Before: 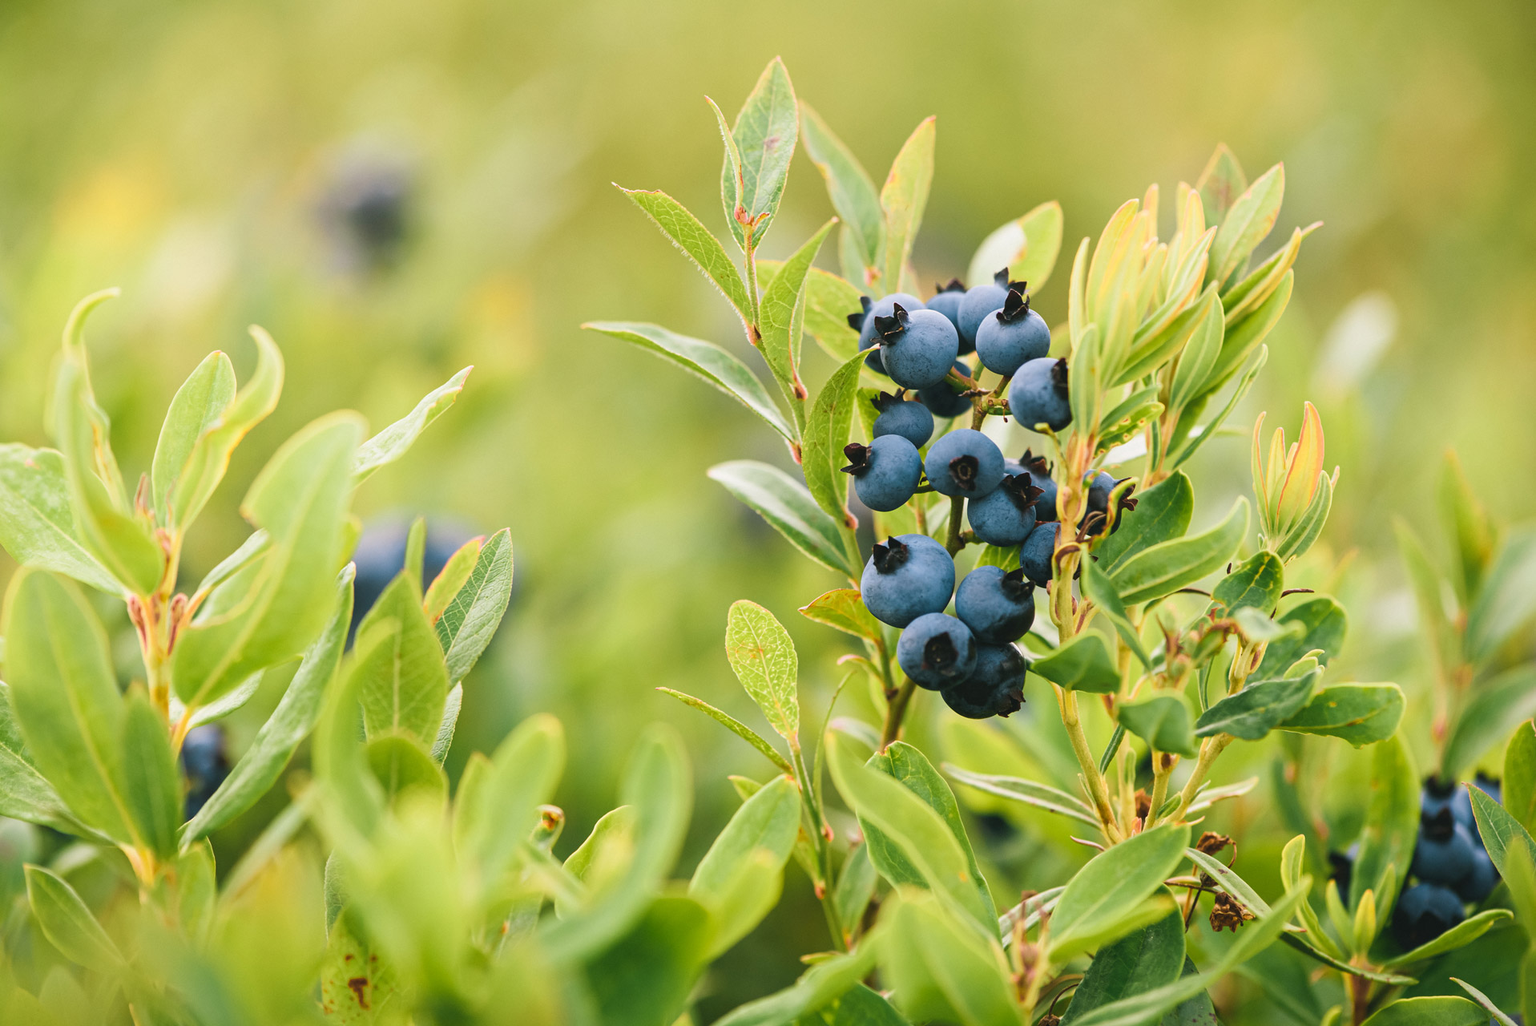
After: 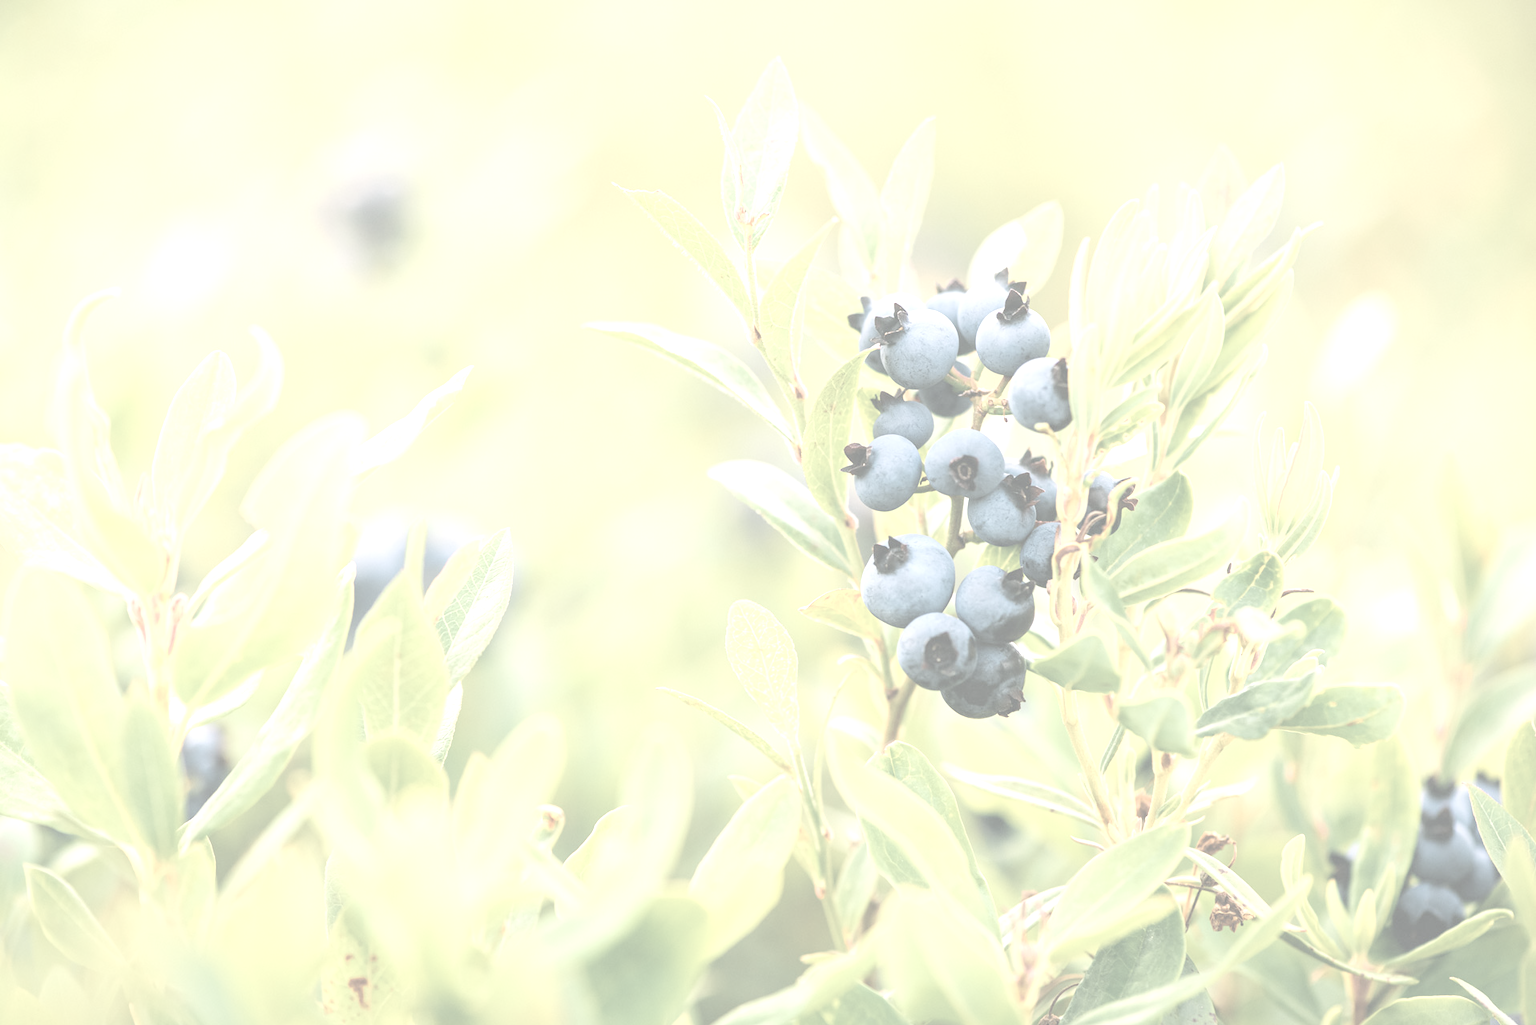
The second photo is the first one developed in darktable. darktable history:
contrast brightness saturation: contrast -0.32, brightness 0.75, saturation -0.78
exposure: black level correction 0, exposure 2.088 EV, compensate exposure bias true, compensate highlight preservation false
